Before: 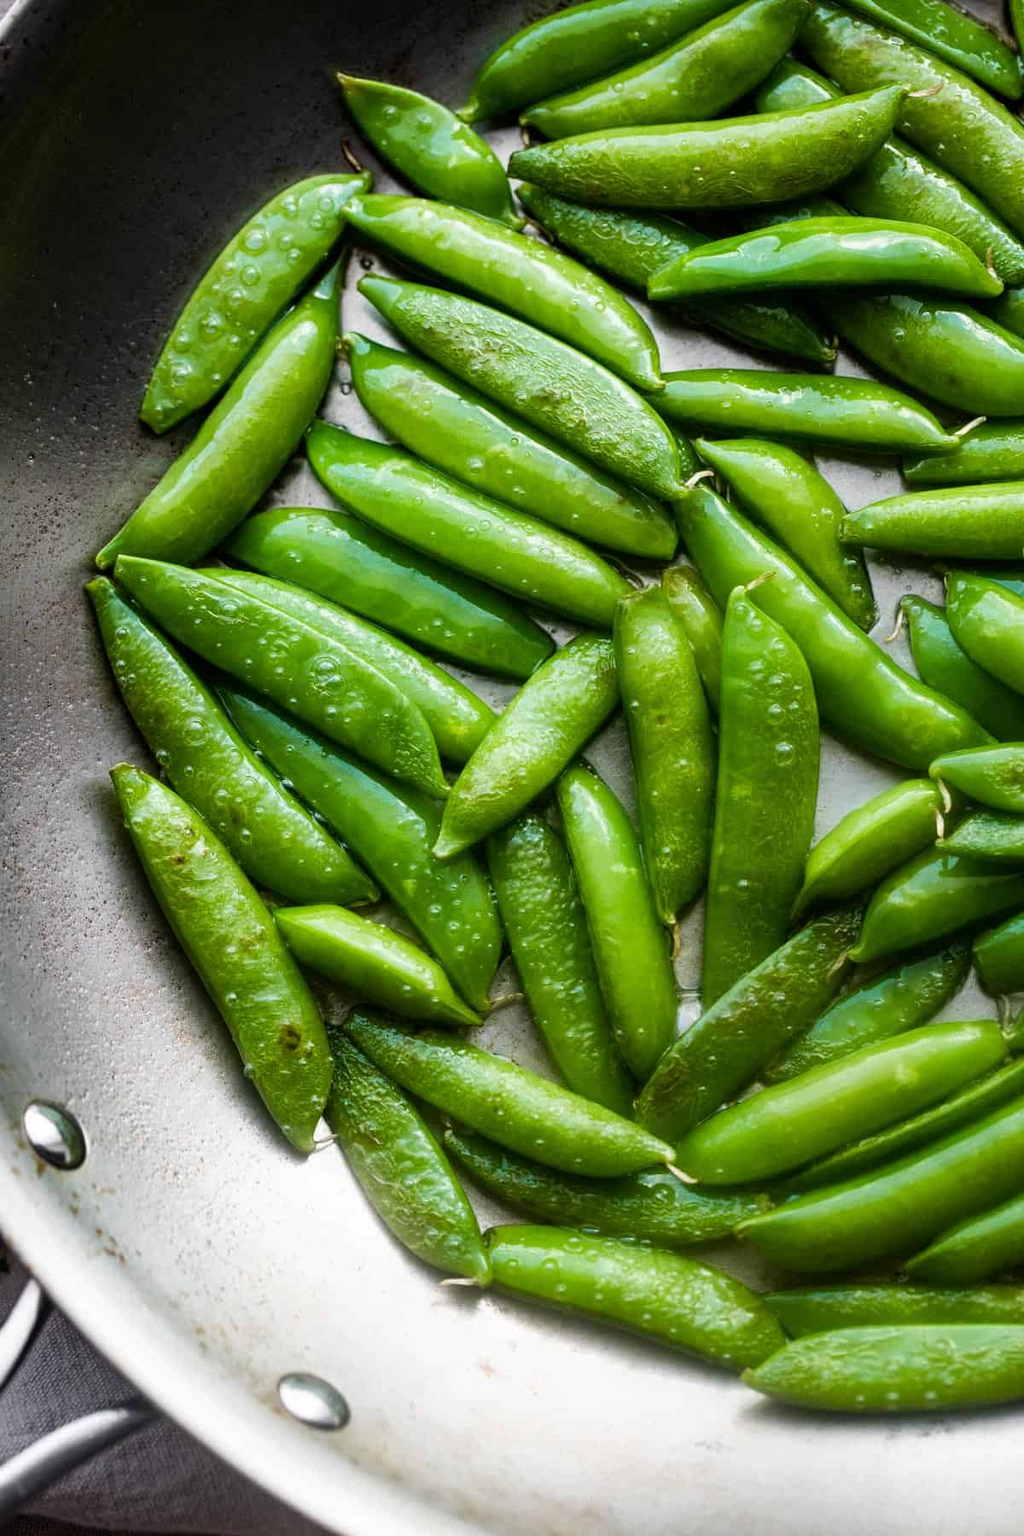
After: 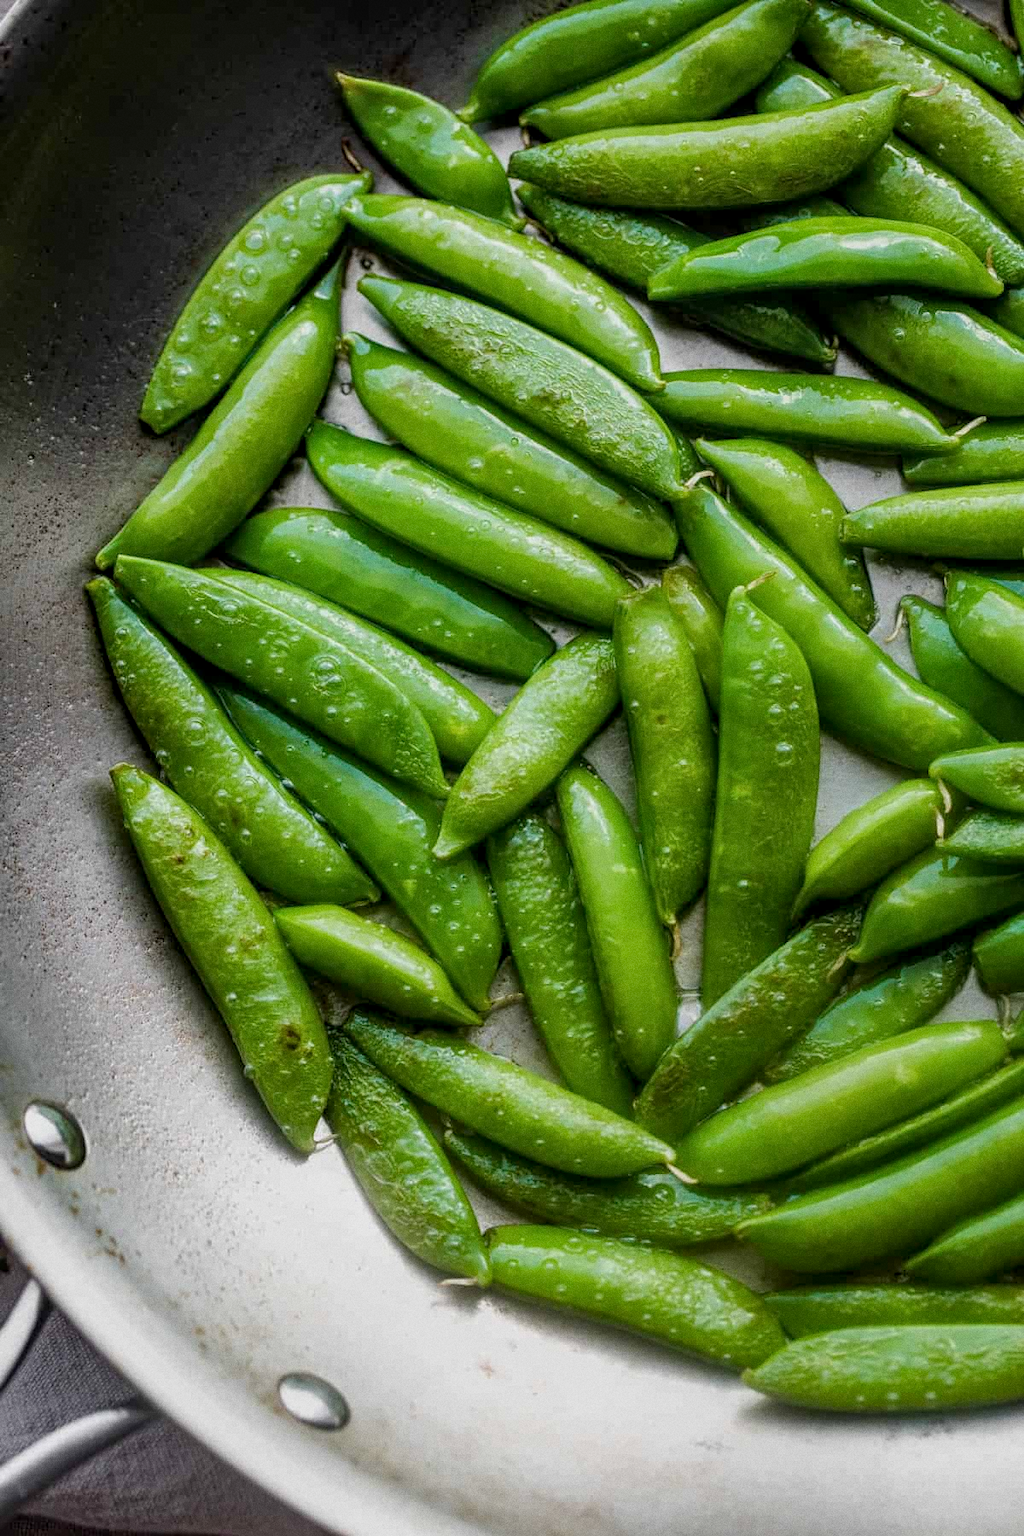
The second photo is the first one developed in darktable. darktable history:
grain: coarseness 0.47 ISO
local contrast: on, module defaults
tone equalizer: -8 EV 0.25 EV, -7 EV 0.417 EV, -6 EV 0.417 EV, -5 EV 0.25 EV, -3 EV -0.25 EV, -2 EV -0.417 EV, -1 EV -0.417 EV, +0 EV -0.25 EV, edges refinement/feathering 500, mask exposure compensation -1.57 EV, preserve details guided filter
